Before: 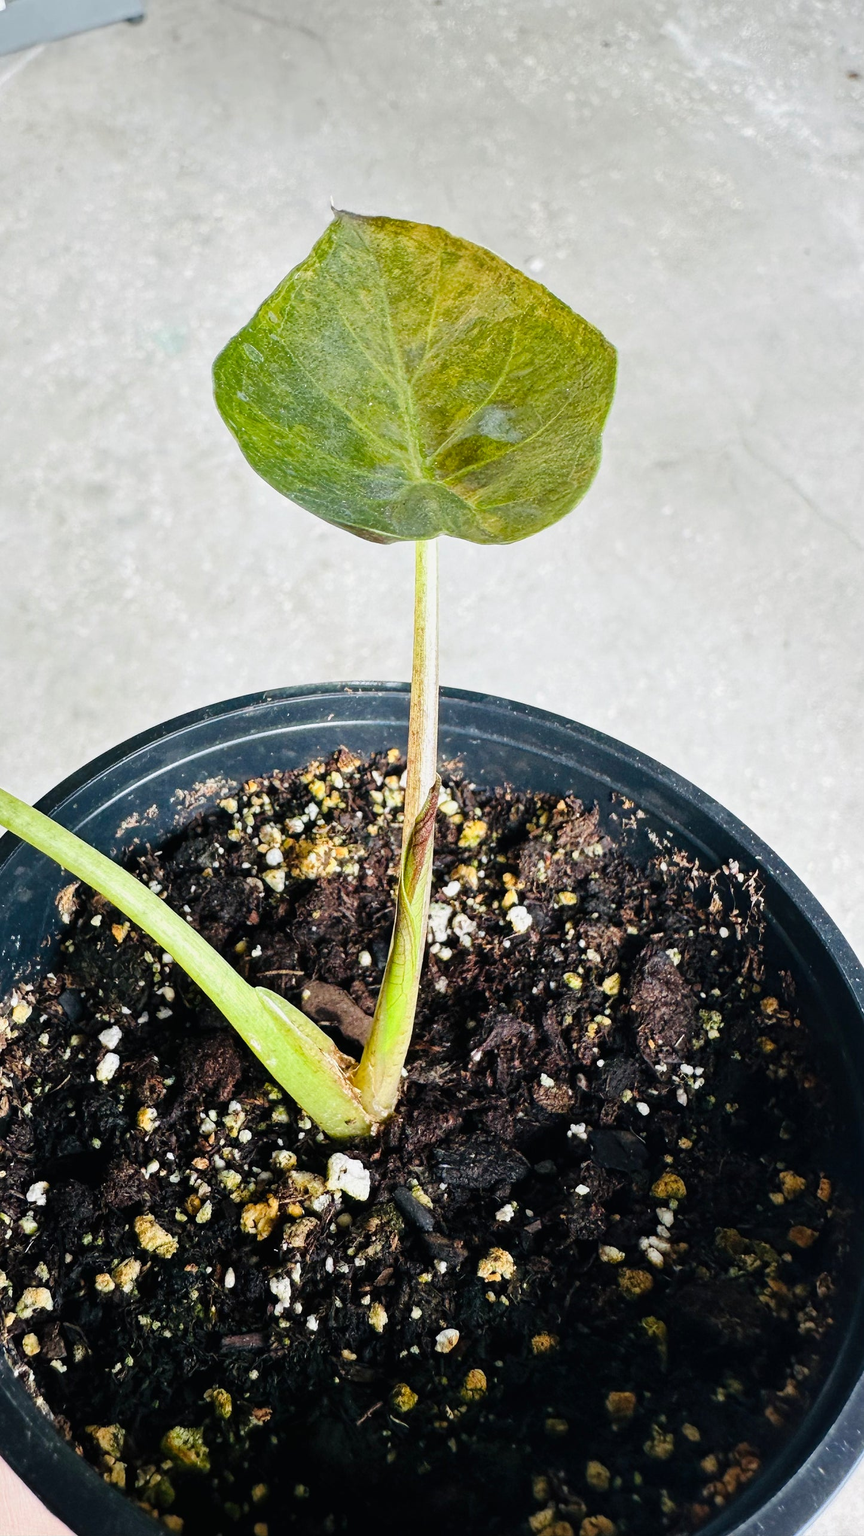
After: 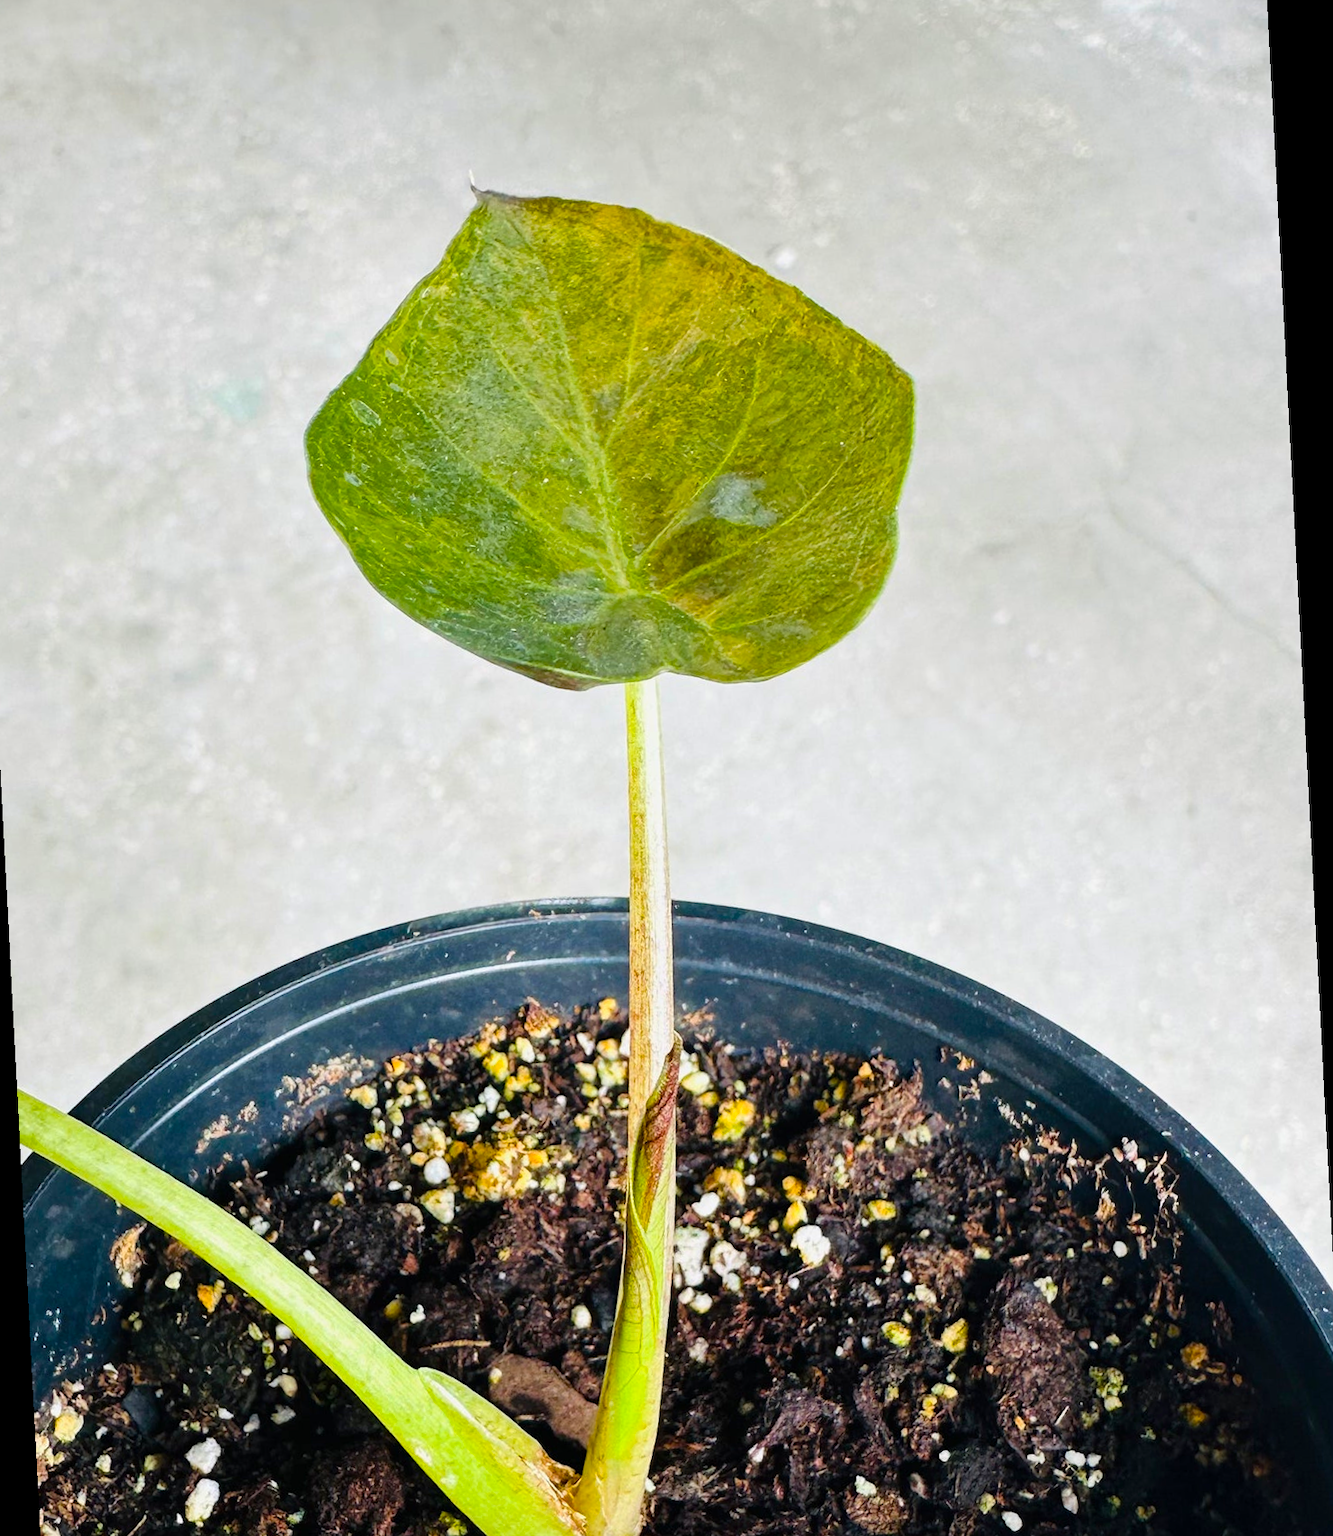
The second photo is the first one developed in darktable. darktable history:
crop: bottom 24.988%
rotate and perspective: rotation -3°, crop left 0.031, crop right 0.968, crop top 0.07, crop bottom 0.93
color balance rgb: perceptual saturation grading › global saturation 25%, global vibrance 20%
